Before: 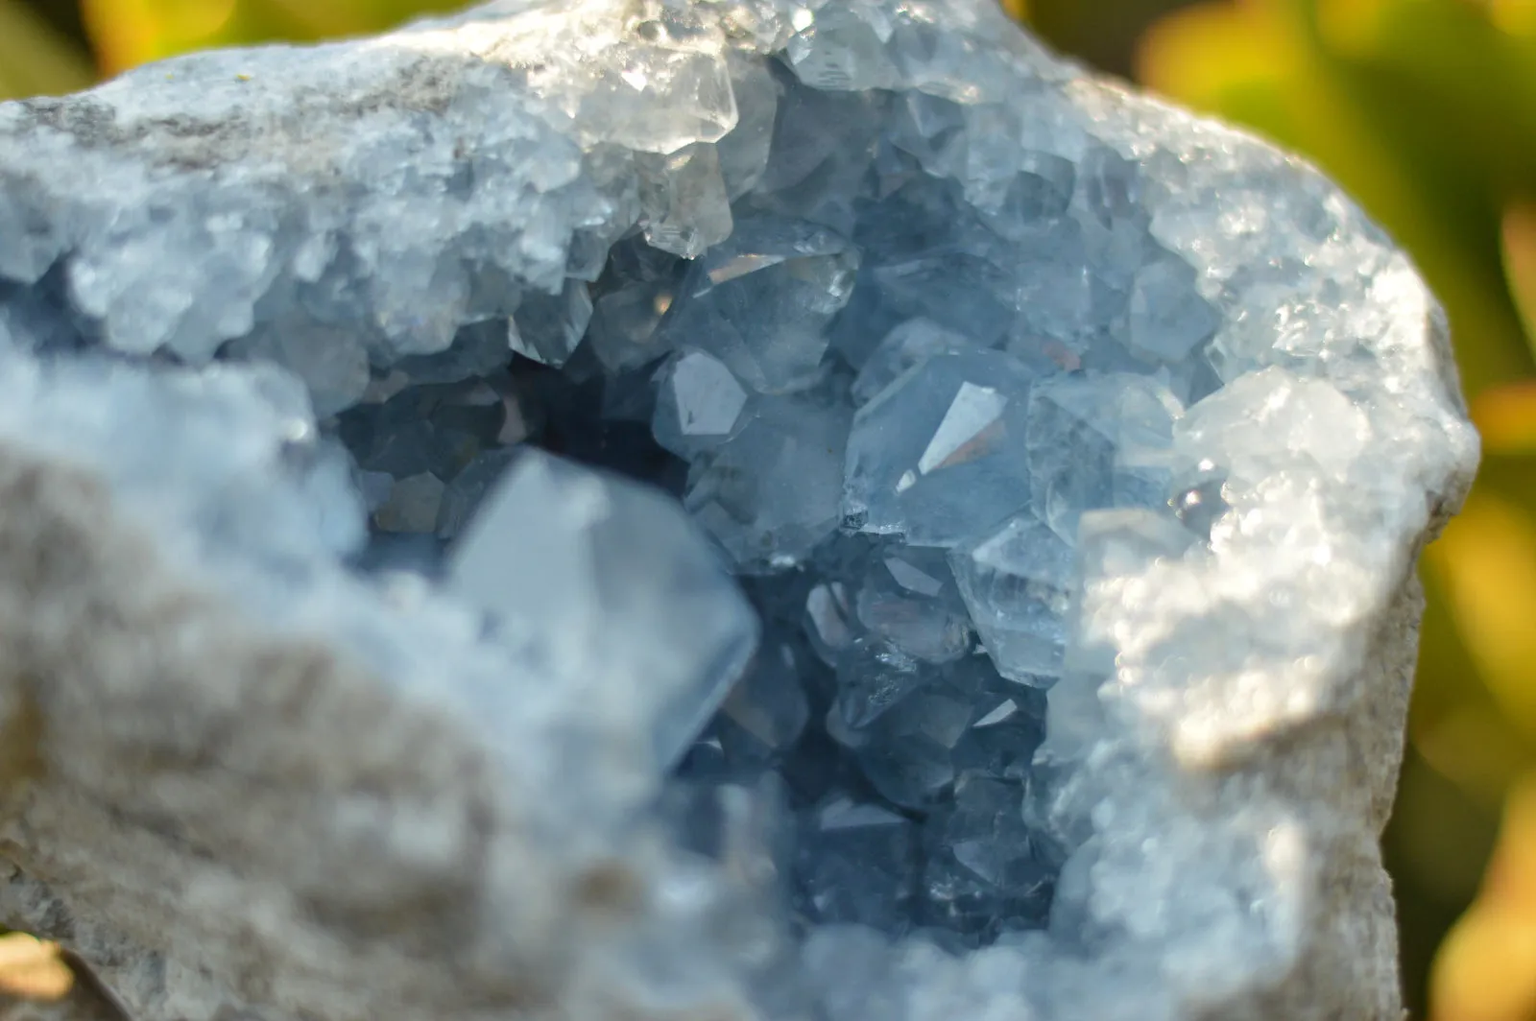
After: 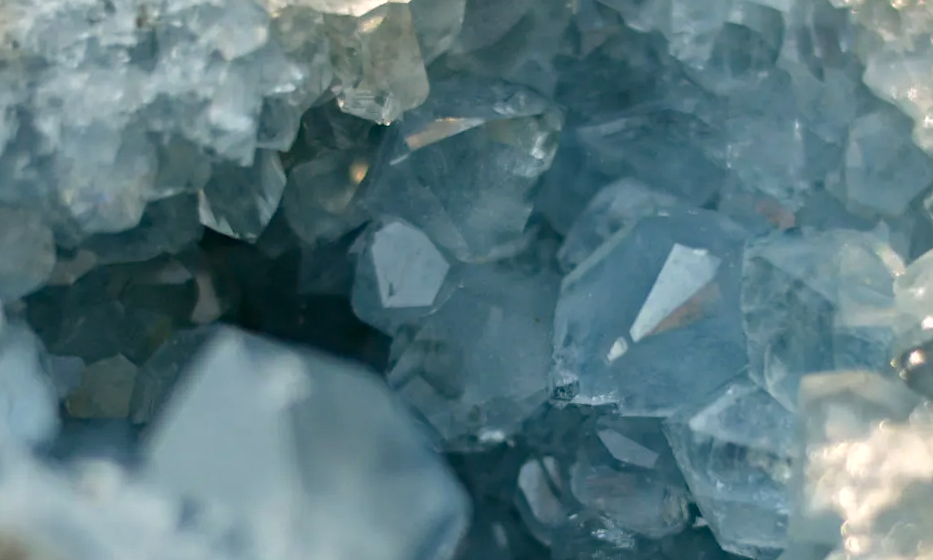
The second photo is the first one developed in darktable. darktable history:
crop: left 20.932%, top 15.471%, right 21.848%, bottom 34.081%
haze removal: compatibility mode true, adaptive false
rotate and perspective: rotation -1.75°, automatic cropping off
color correction: highlights a* 4.02, highlights b* 4.98, shadows a* -7.55, shadows b* 4.98
shadows and highlights: radius 118.69, shadows 42.21, highlights -61.56, soften with gaussian
